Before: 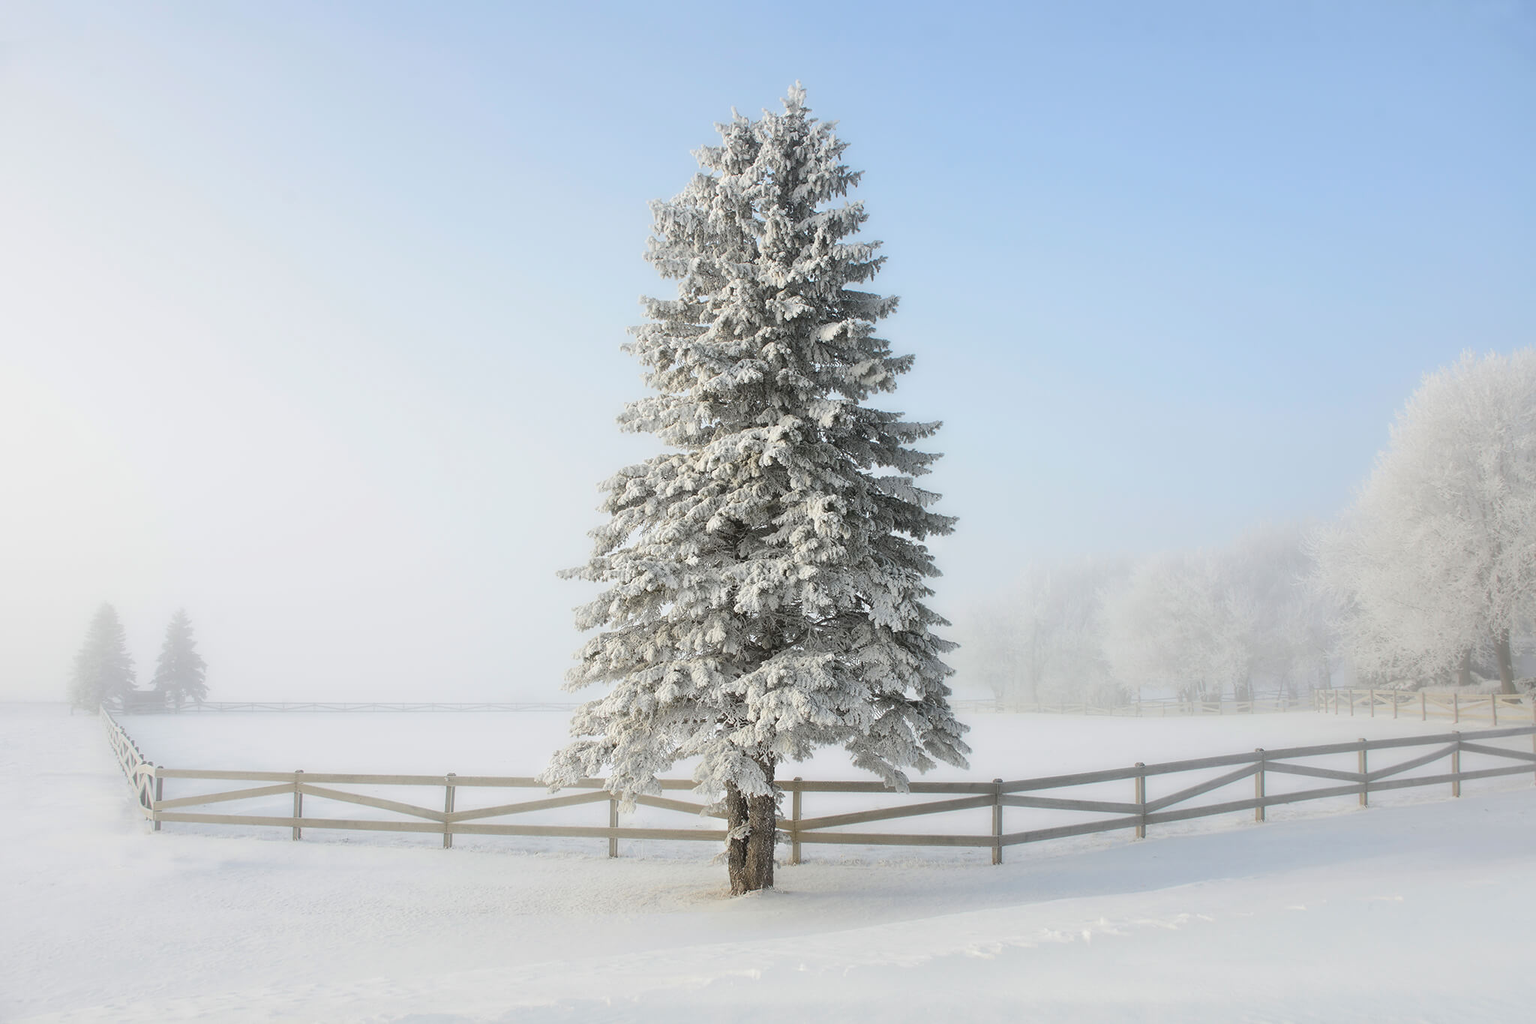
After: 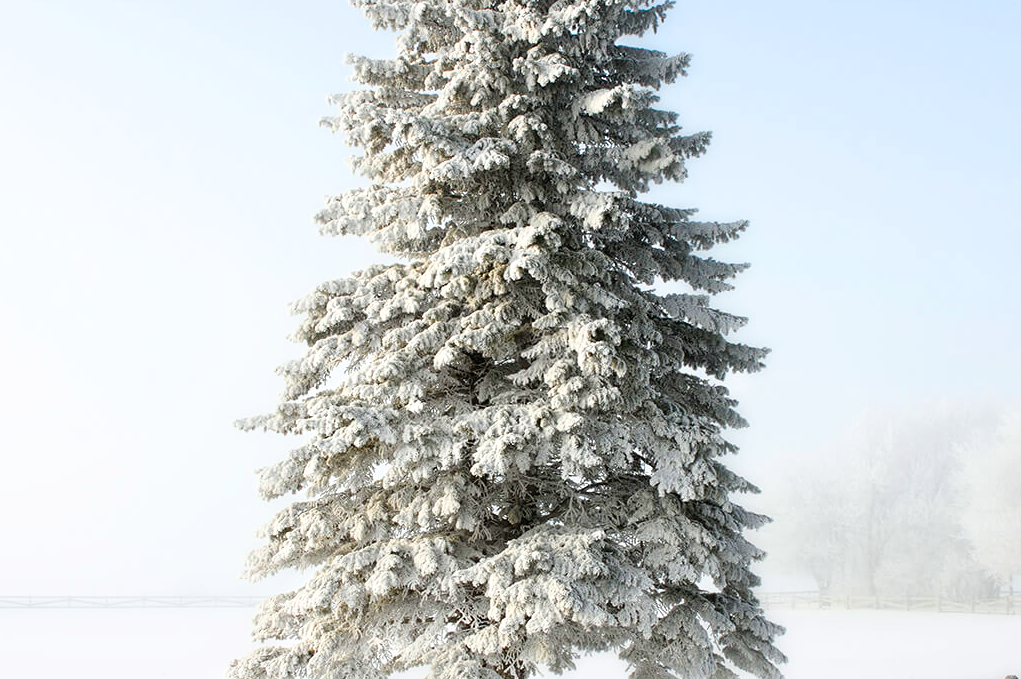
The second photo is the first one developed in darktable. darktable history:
filmic rgb: black relative exposure -8.21 EV, white relative exposure 2.2 EV, target white luminance 99.921%, hardness 7.05, latitude 75.49%, contrast 1.324, highlights saturation mix -2.81%, shadows ↔ highlights balance 30.84%
crop: left 24.838%, top 25.045%, right 25.267%, bottom 25.178%
color balance rgb: linear chroma grading › global chroma 13.234%, perceptual saturation grading › global saturation 0.383%, perceptual saturation grading › highlights -29.697%, perceptual saturation grading › mid-tones 29.488%, perceptual saturation grading › shadows 58.925%, global vibrance 20%
color zones: curves: ch1 [(0.24, 0.634) (0.75, 0.5)]; ch2 [(0.253, 0.437) (0.745, 0.491)]
